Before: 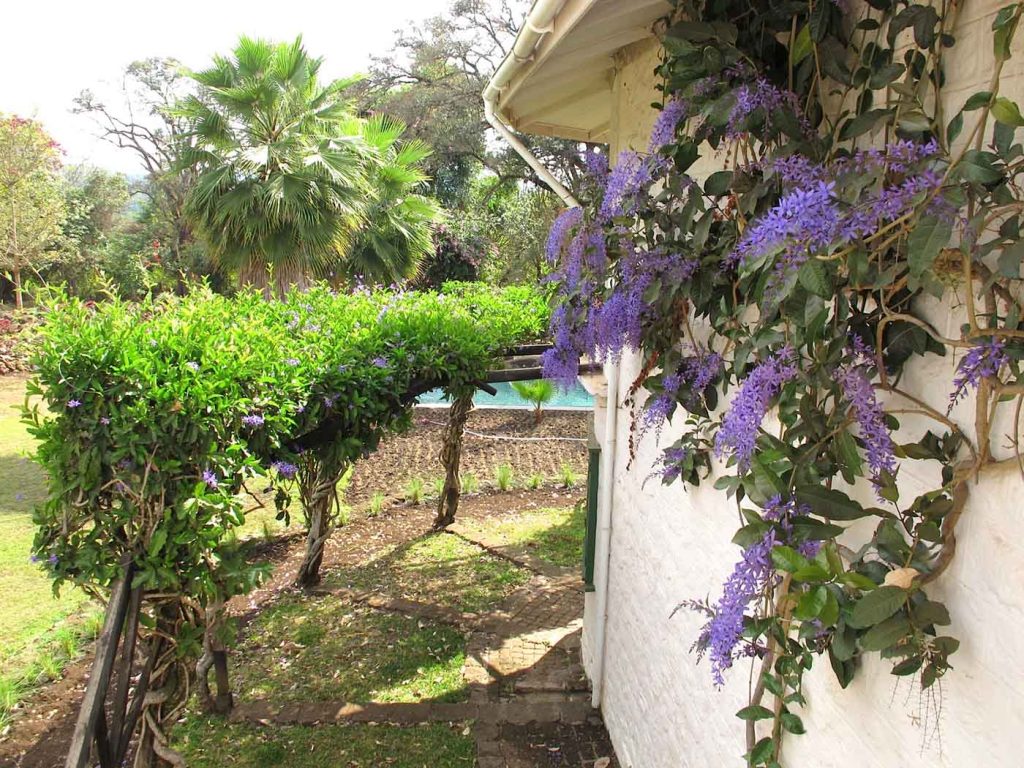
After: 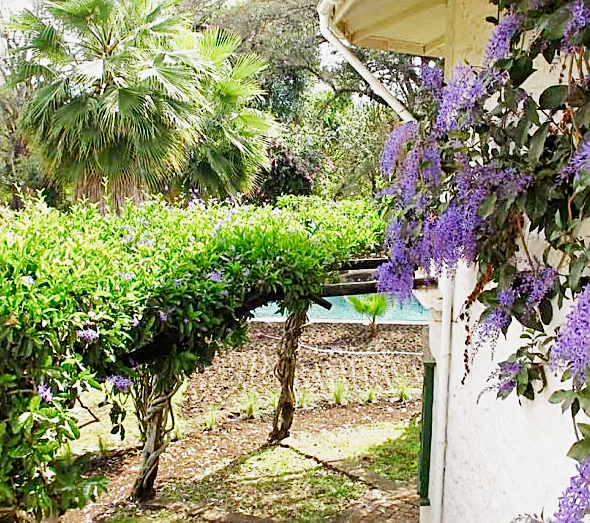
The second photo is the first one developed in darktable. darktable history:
exposure: exposure 0.518 EV, compensate exposure bias true, compensate highlight preservation false
crop: left 16.198%, top 11.274%, right 26.18%, bottom 20.557%
sharpen: amount 0.55
filmic rgb: black relative exposure -16 EV, white relative exposure 5.33 EV, hardness 5.93, contrast 1.236, preserve chrominance no, color science v5 (2021)
haze removal: compatibility mode true, adaptive false
tone equalizer: edges refinement/feathering 500, mask exposure compensation -1.57 EV, preserve details no
